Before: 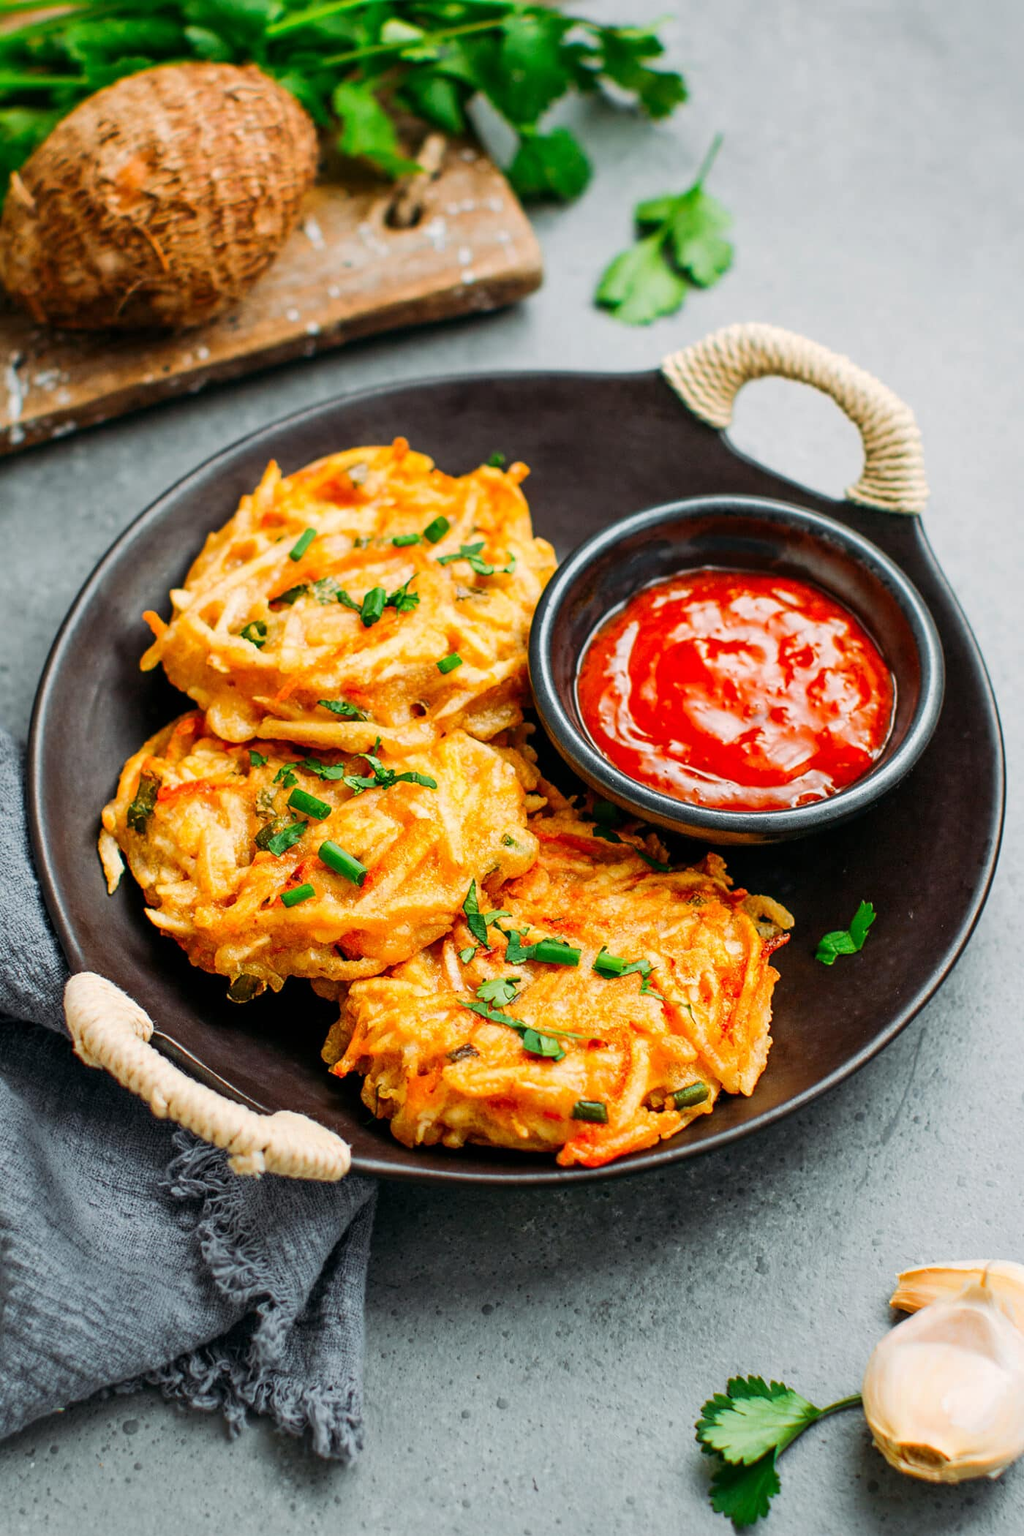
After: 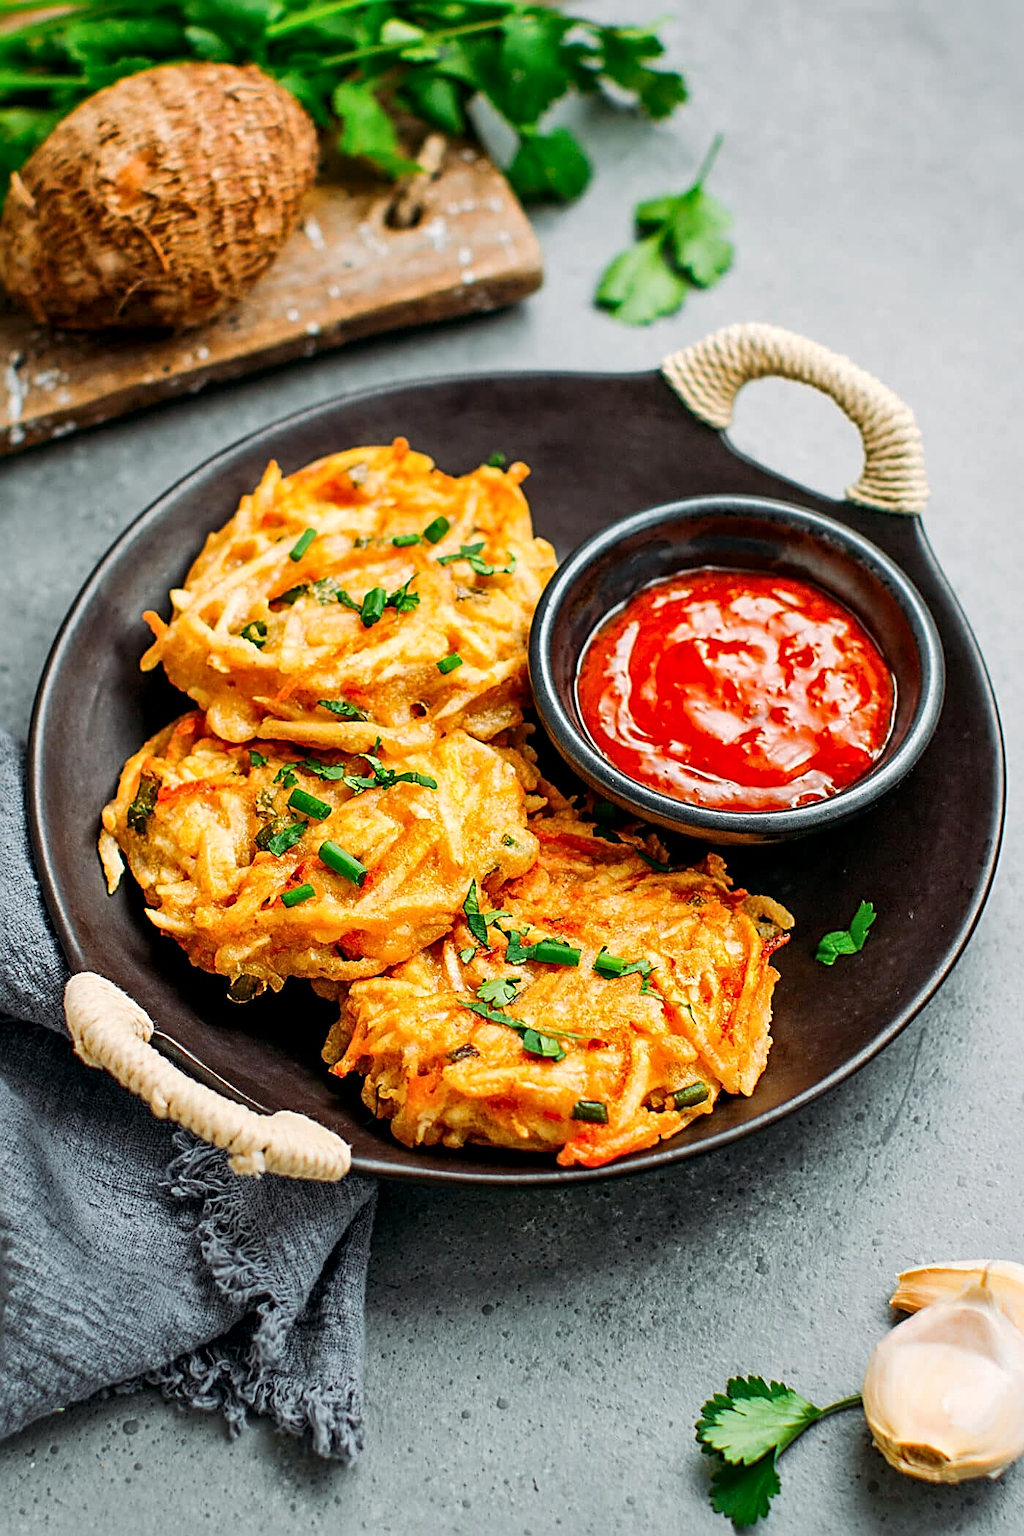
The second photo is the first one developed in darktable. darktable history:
sharpen: radius 2.681, amount 0.673
local contrast: mode bilateral grid, contrast 25, coarseness 49, detail 123%, midtone range 0.2
